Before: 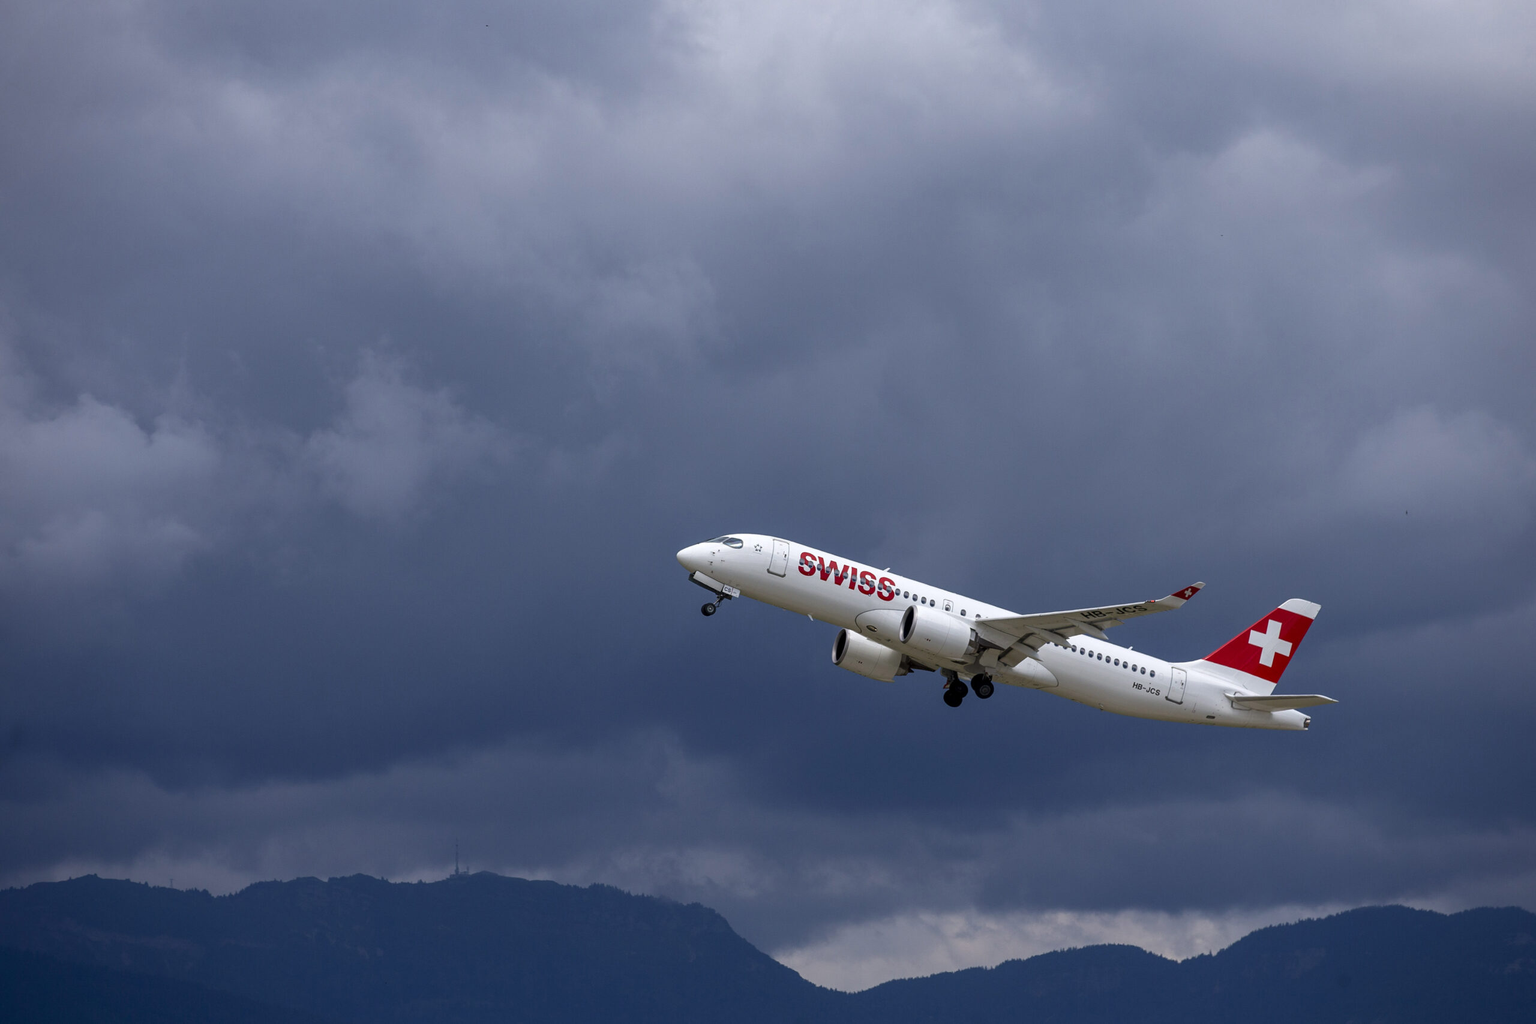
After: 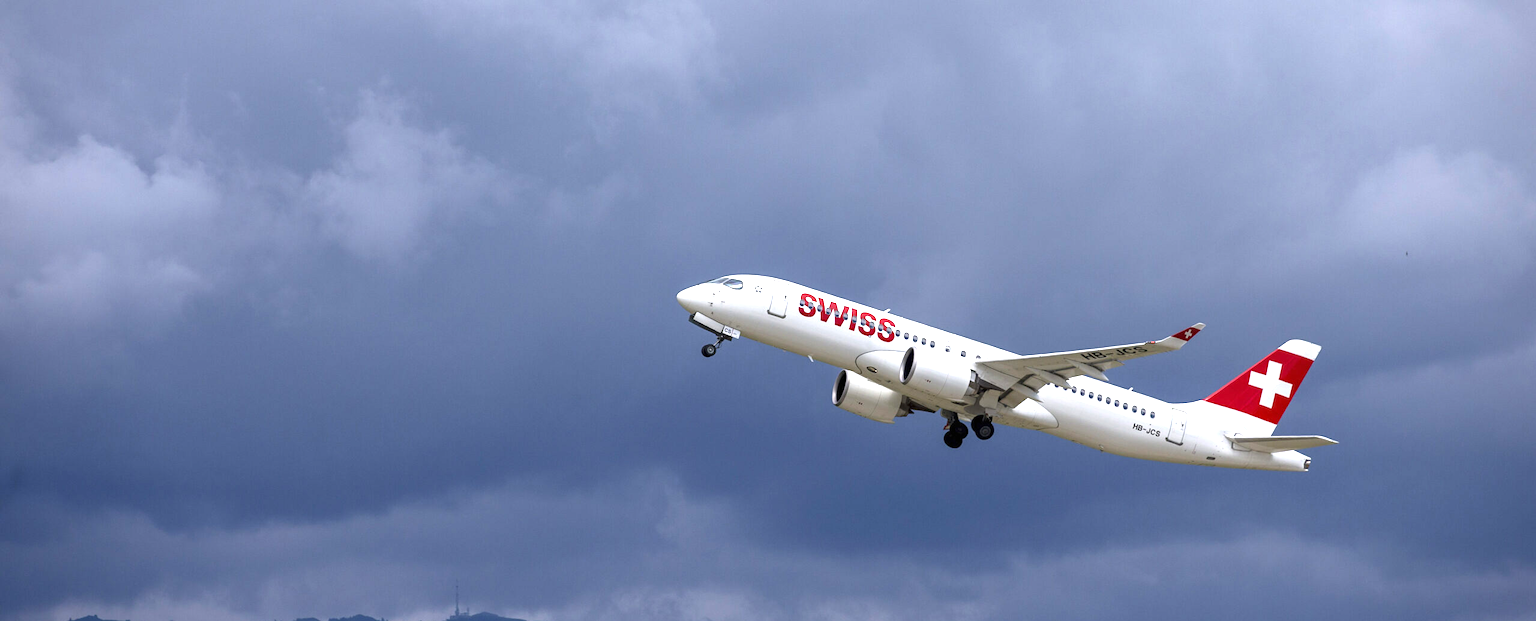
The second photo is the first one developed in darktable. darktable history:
exposure: black level correction 0, exposure 1.2 EV, compensate highlight preservation false
crop and rotate: top 25.357%, bottom 13.942%
